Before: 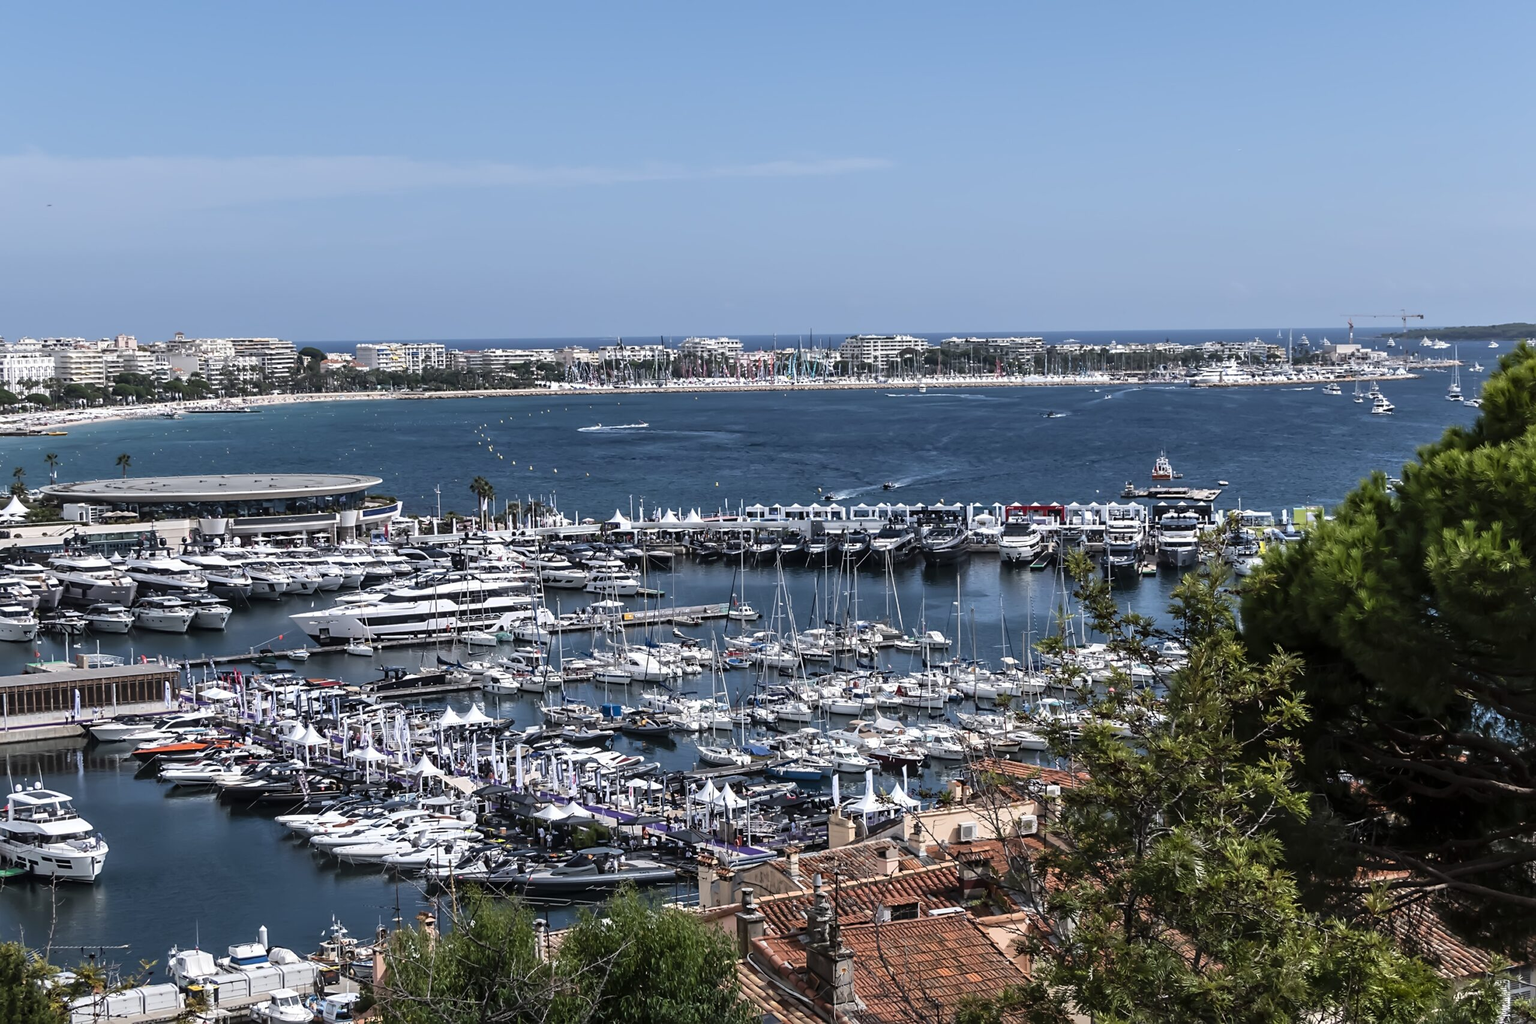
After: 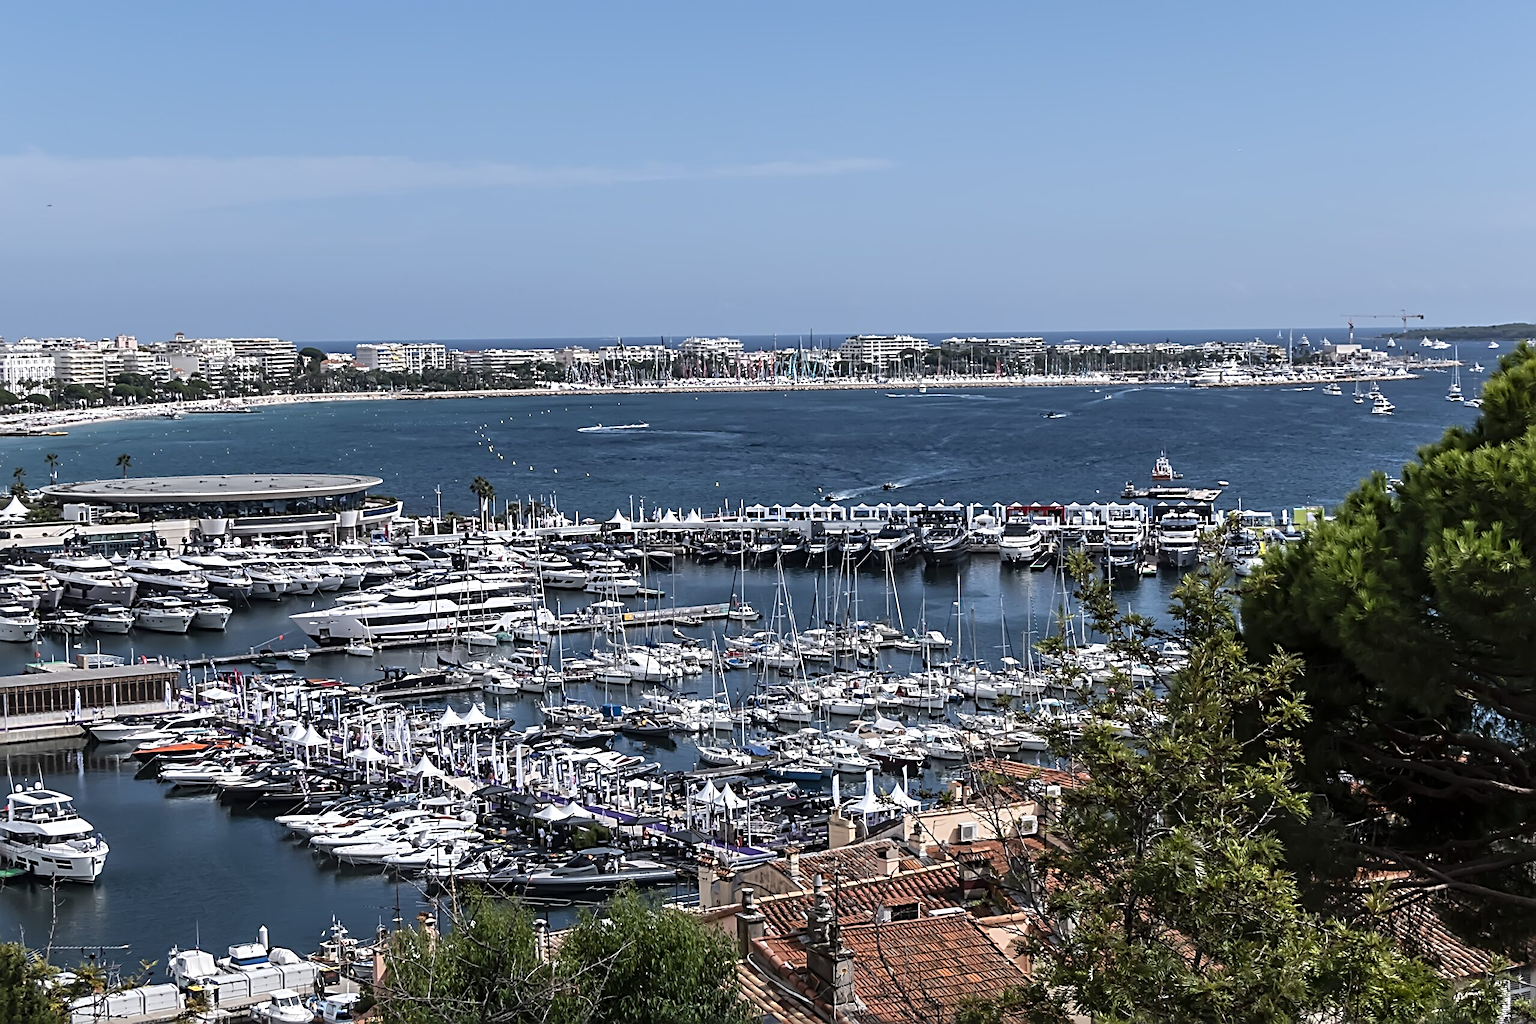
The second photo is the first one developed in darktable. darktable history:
sharpen: radius 3.965
